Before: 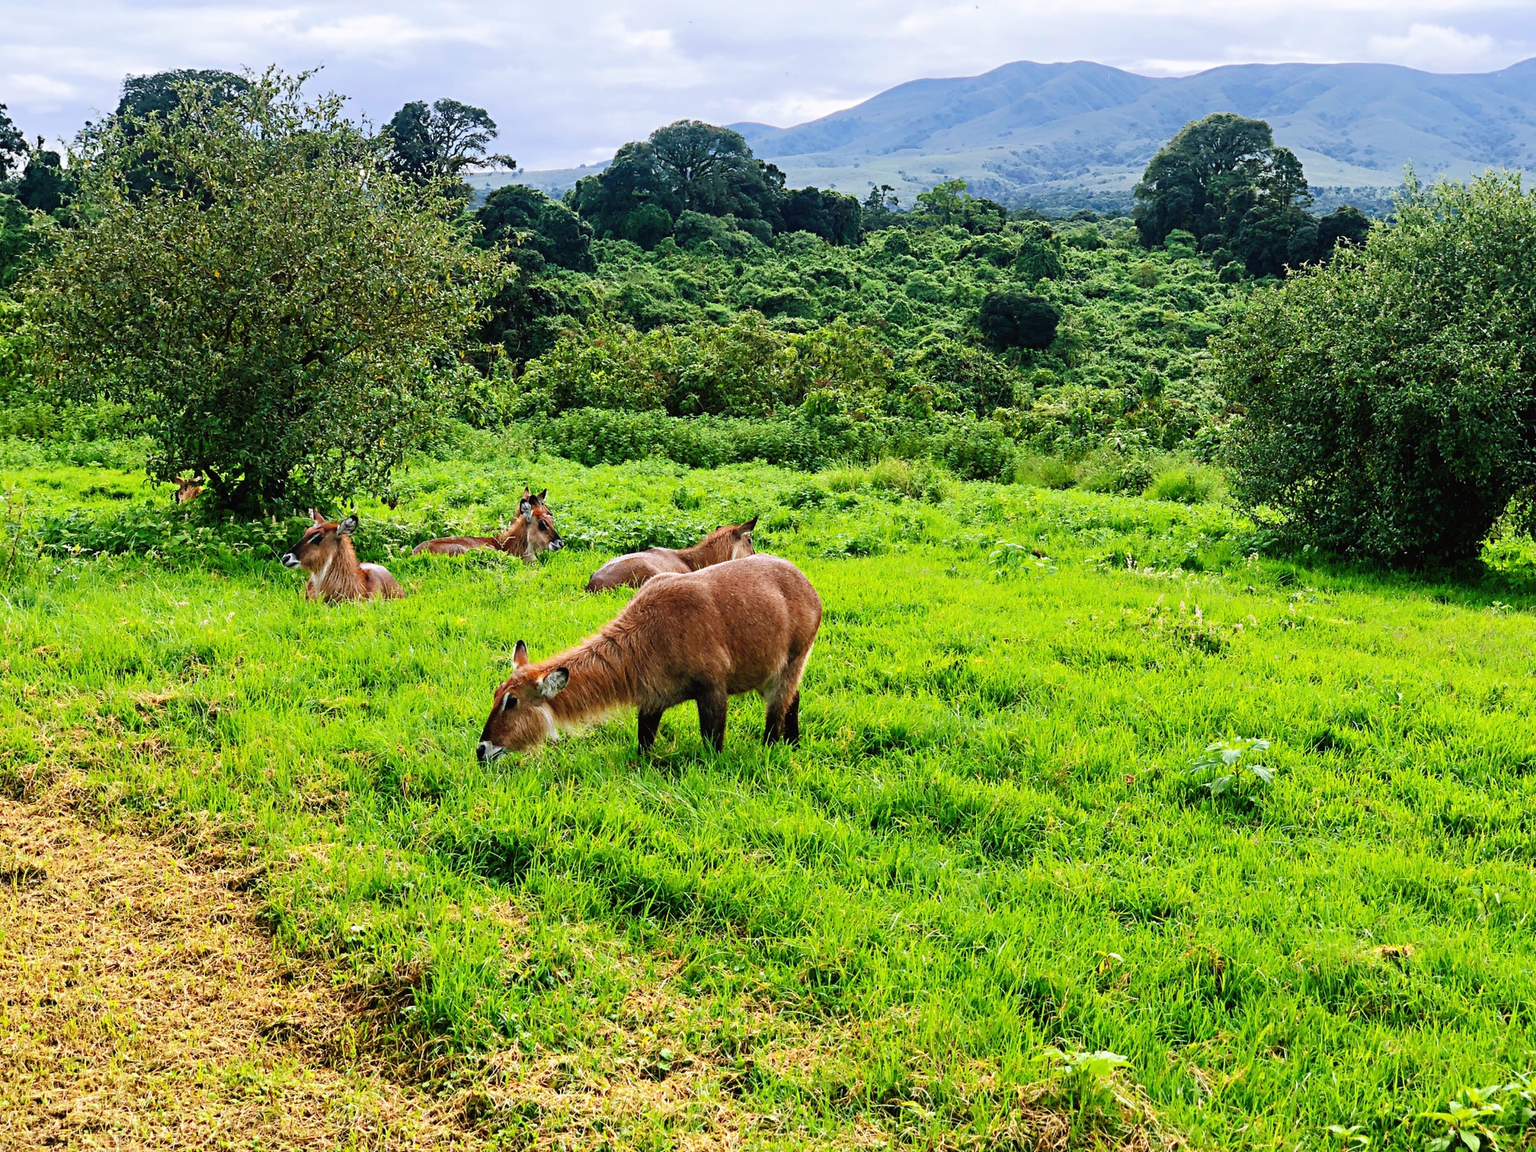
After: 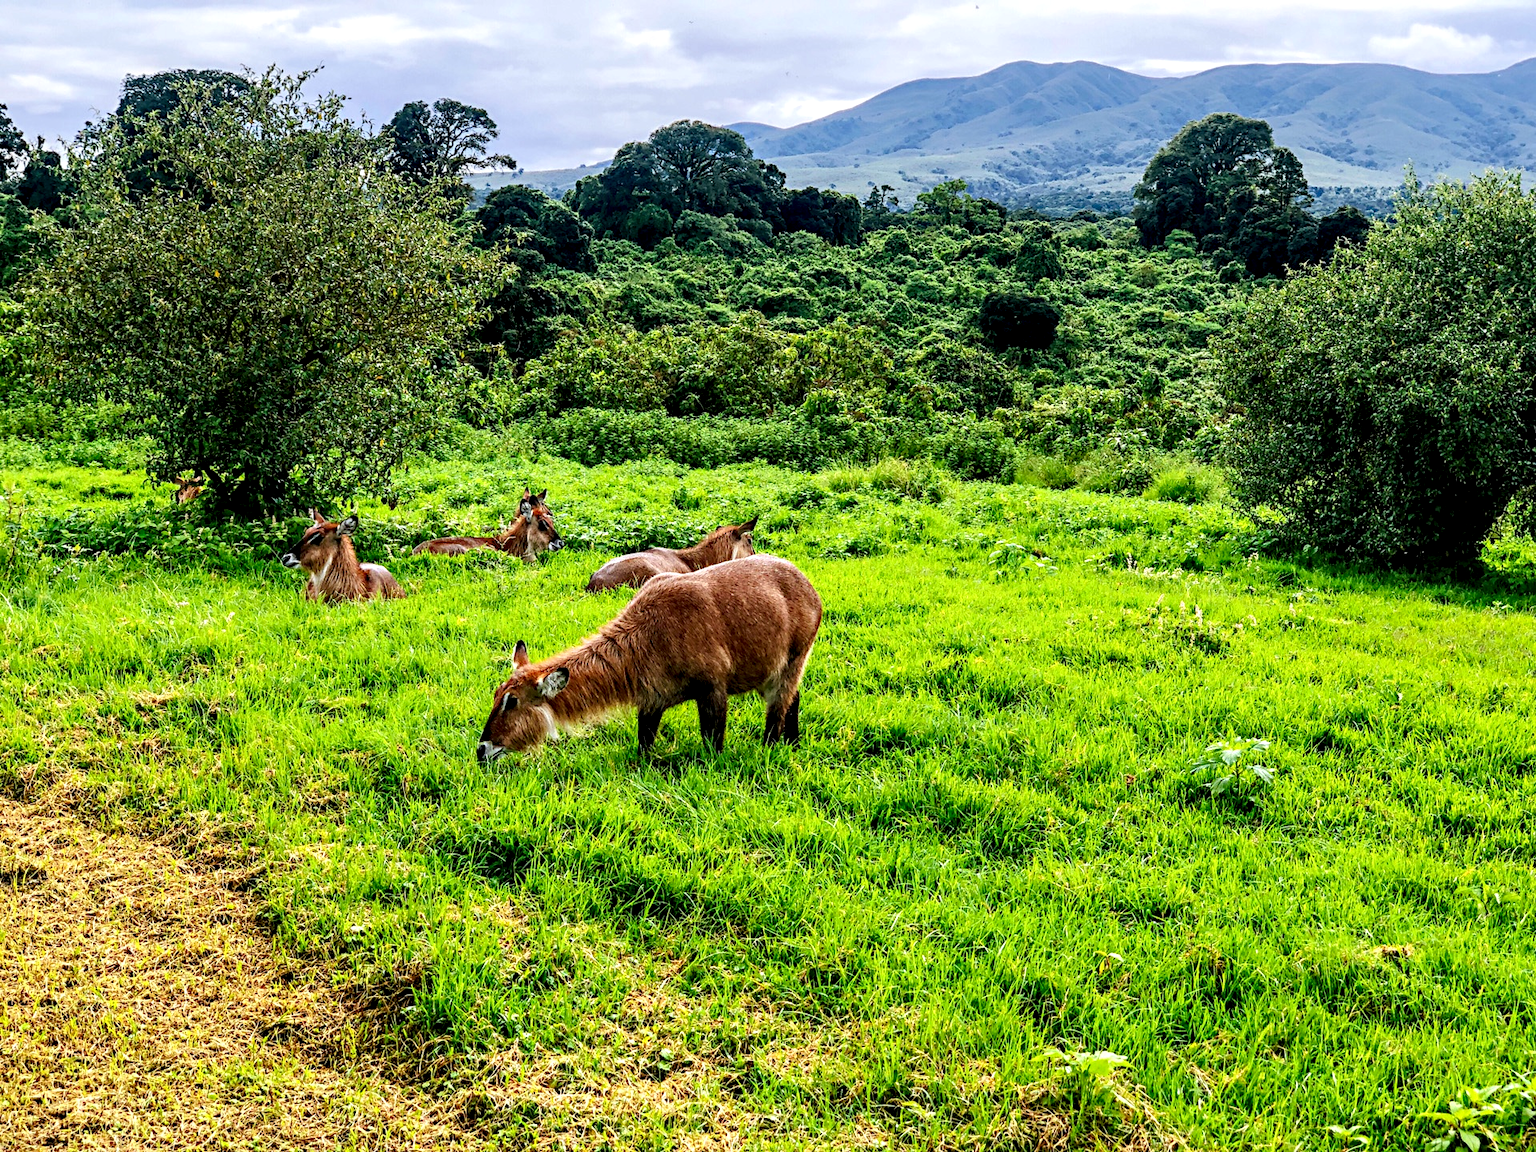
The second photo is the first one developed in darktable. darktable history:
local contrast: highlights 60%, shadows 63%, detail 160%
contrast brightness saturation: contrast 0.037, saturation 0.069
